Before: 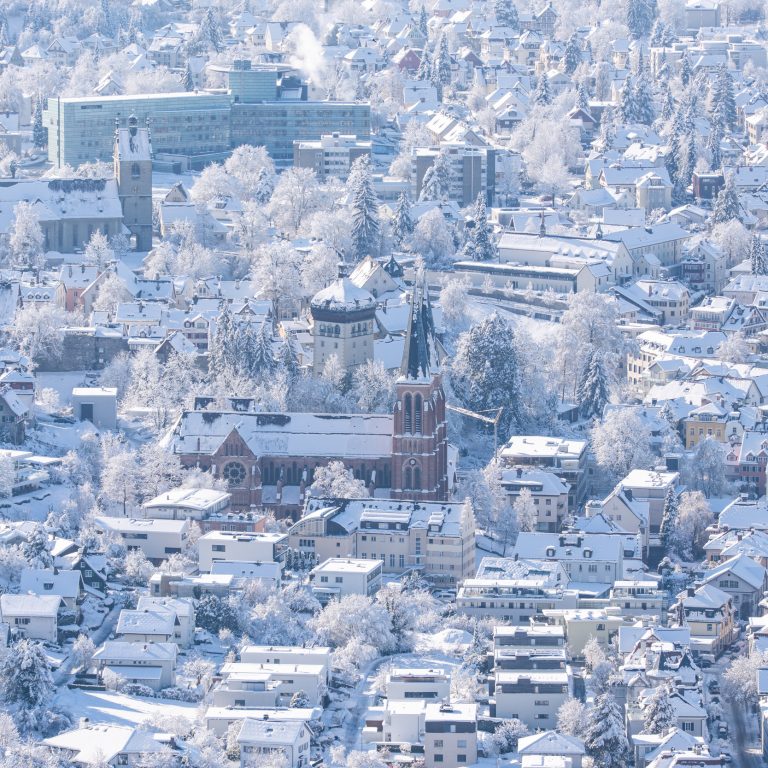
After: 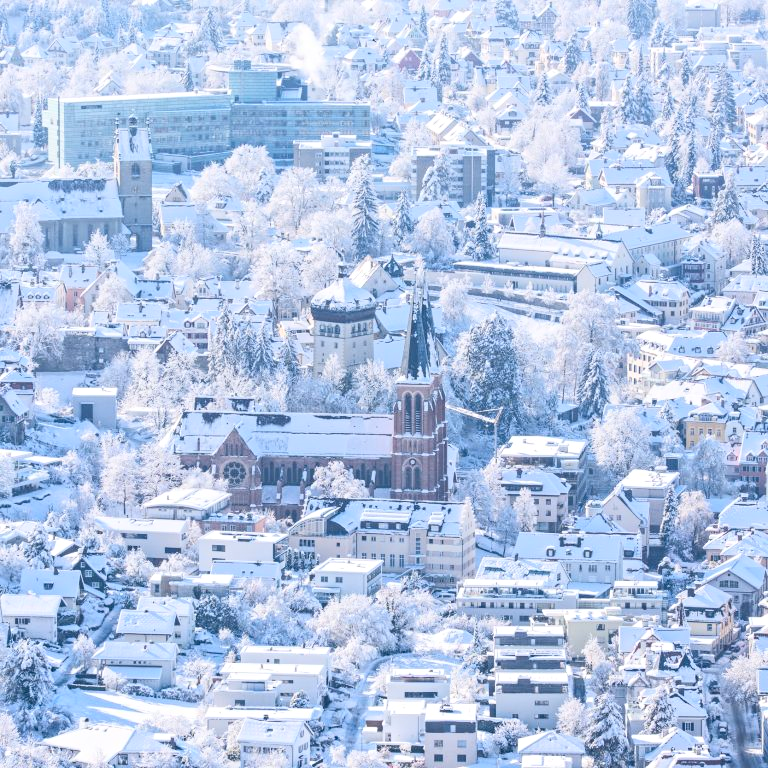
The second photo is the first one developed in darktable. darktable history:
contrast brightness saturation: contrast 0.2, brightness 0.16, saturation 0.22
contrast equalizer: y [[0.5, 0.501, 0.532, 0.538, 0.54, 0.541], [0.5 ×6], [0.5 ×6], [0 ×6], [0 ×6]]
